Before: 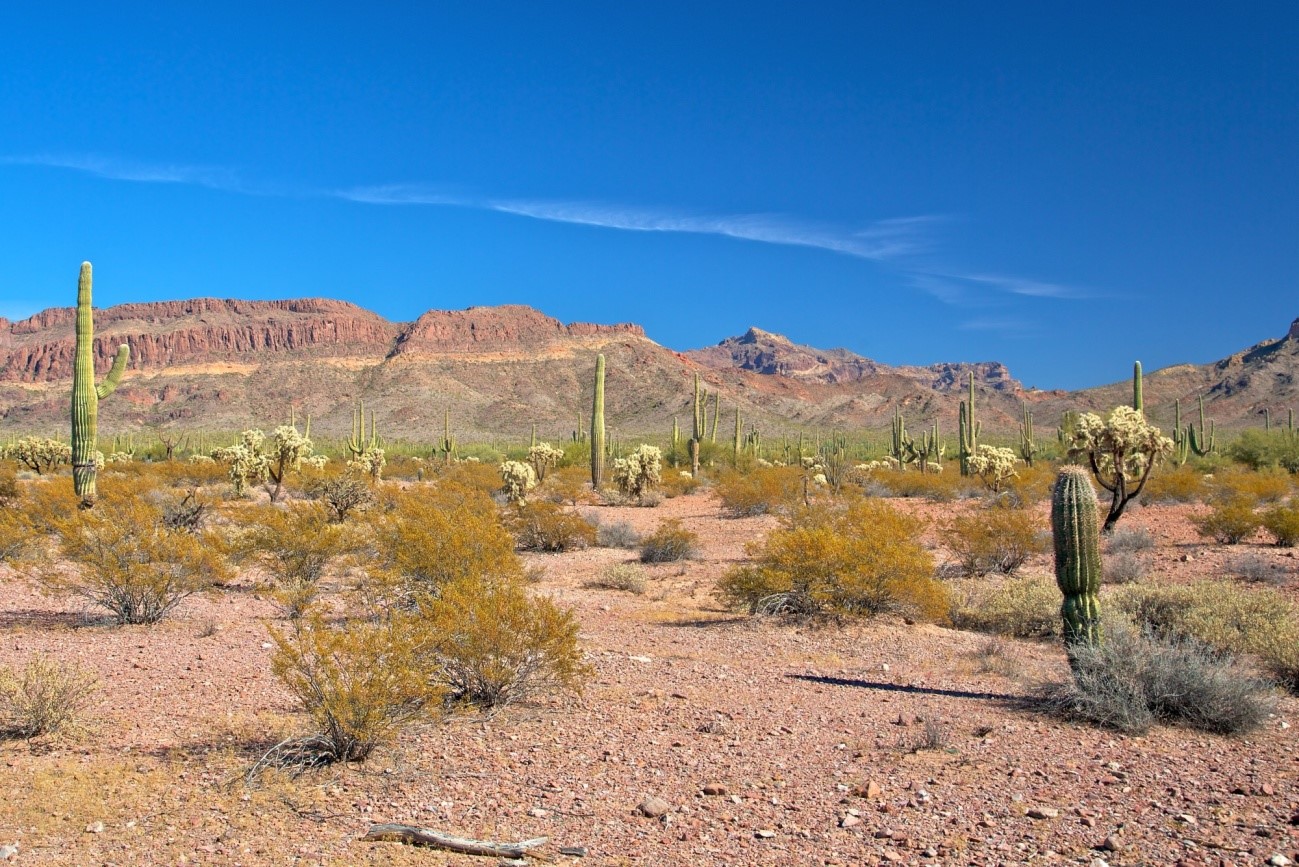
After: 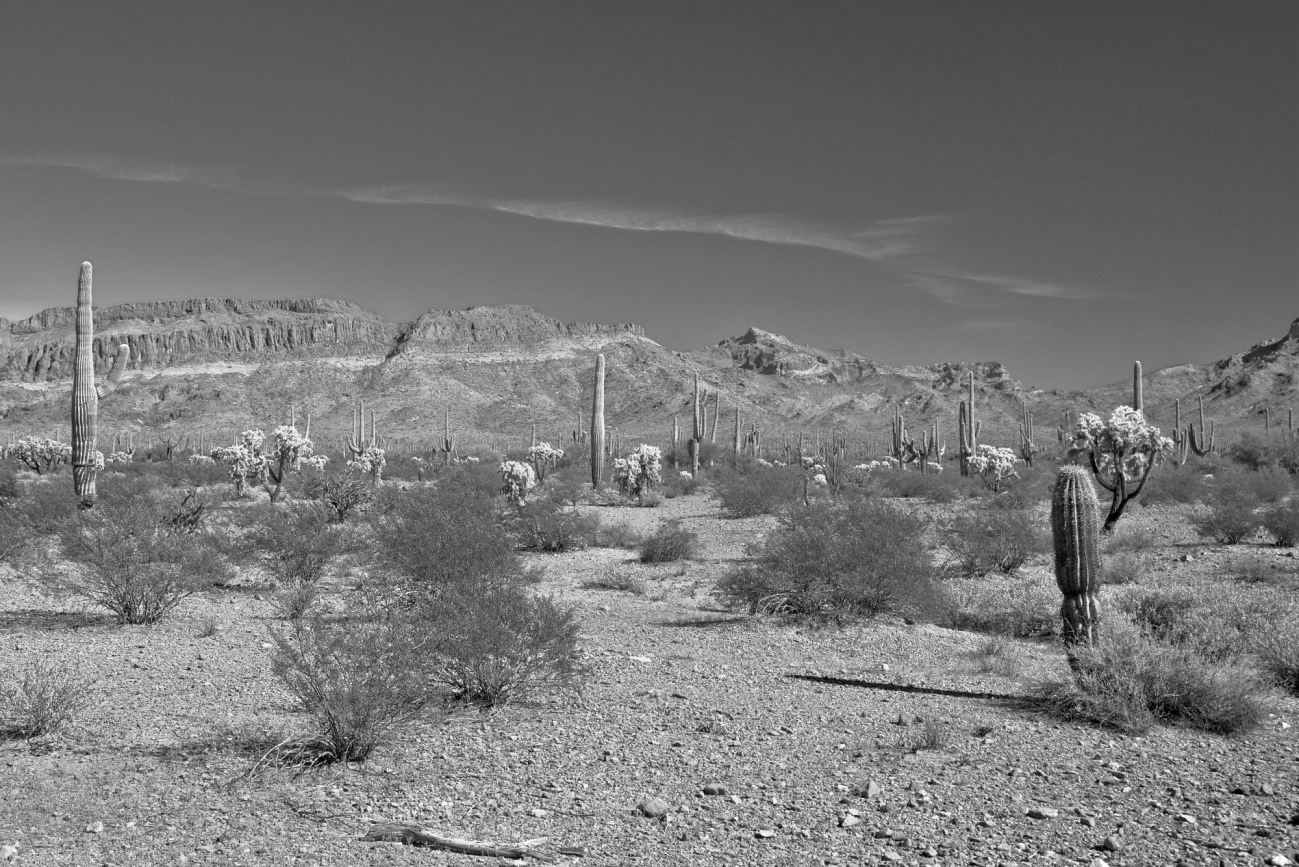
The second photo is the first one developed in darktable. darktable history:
monochrome: a 0, b 0, size 0.5, highlights 0.57
white balance: red 1.188, blue 1.11
color correction: highlights a* -1.43, highlights b* 10.12, shadows a* 0.395, shadows b* 19.35
local contrast: mode bilateral grid, contrast 10, coarseness 25, detail 115%, midtone range 0.2
